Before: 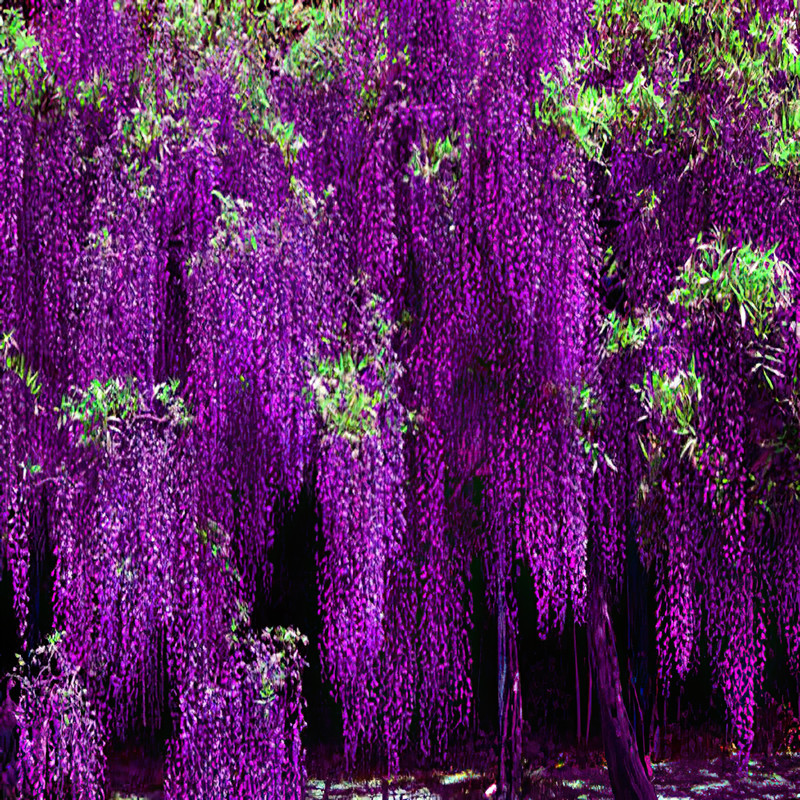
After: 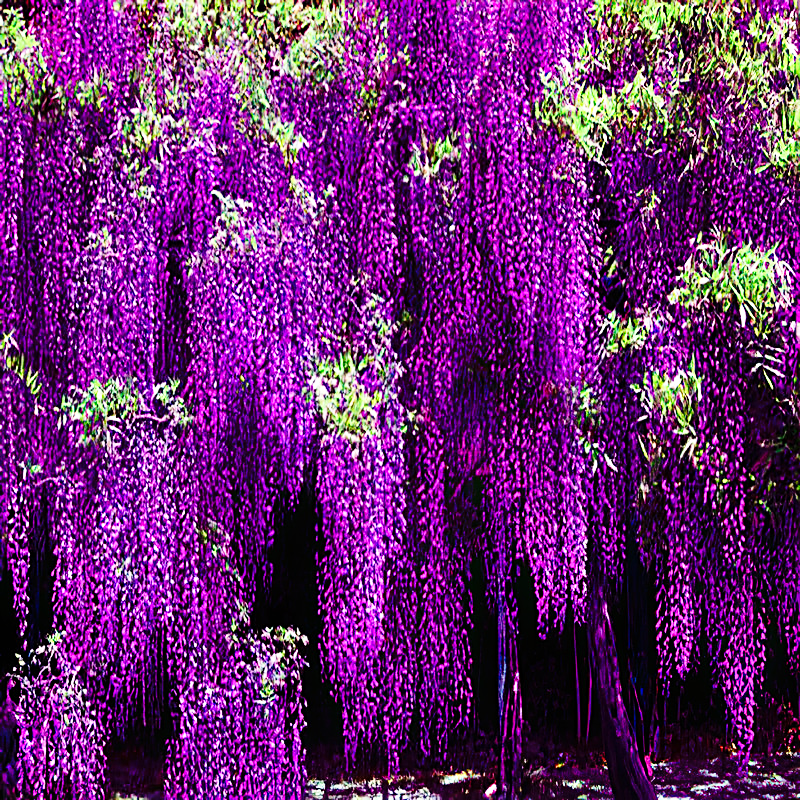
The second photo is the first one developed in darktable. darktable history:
sharpen: on, module defaults
base curve: curves: ch0 [(0, 0) (0.04, 0.03) (0.133, 0.232) (0.448, 0.748) (0.843, 0.968) (1, 1)], preserve colors none
